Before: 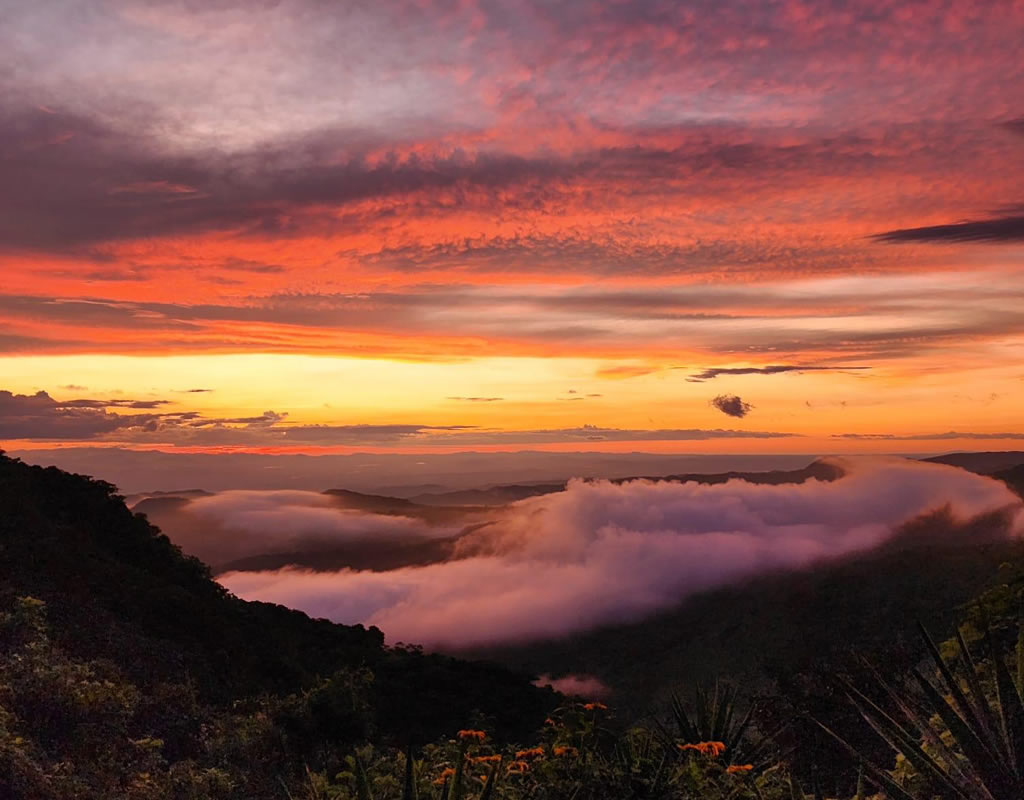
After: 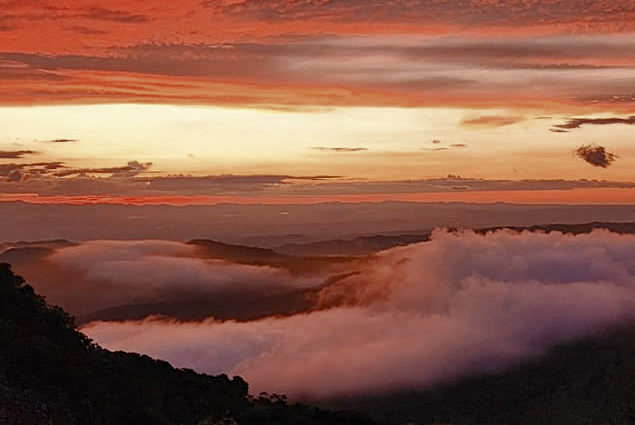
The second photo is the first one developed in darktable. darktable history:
color zones: curves: ch0 [(0, 0.5) (0.125, 0.4) (0.25, 0.5) (0.375, 0.4) (0.5, 0.4) (0.625, 0.35) (0.75, 0.35) (0.875, 0.5)]; ch1 [(0, 0.35) (0.125, 0.45) (0.25, 0.35) (0.375, 0.35) (0.5, 0.35) (0.625, 0.35) (0.75, 0.45) (0.875, 0.35)]; ch2 [(0, 0.6) (0.125, 0.5) (0.25, 0.5) (0.375, 0.6) (0.5, 0.6) (0.625, 0.5) (0.75, 0.5) (0.875, 0.5)]
contrast equalizer: y [[0.5, 0.5, 0.5, 0.512, 0.552, 0.62], [0.5 ×6], [0.5 ×4, 0.504, 0.553], [0 ×6], [0 ×6]]
crop: left 13.312%, top 31.28%, right 24.627%, bottom 15.582%
color balance rgb: perceptual saturation grading › global saturation 20%, perceptual saturation grading › highlights -50%, perceptual saturation grading › shadows 30%
